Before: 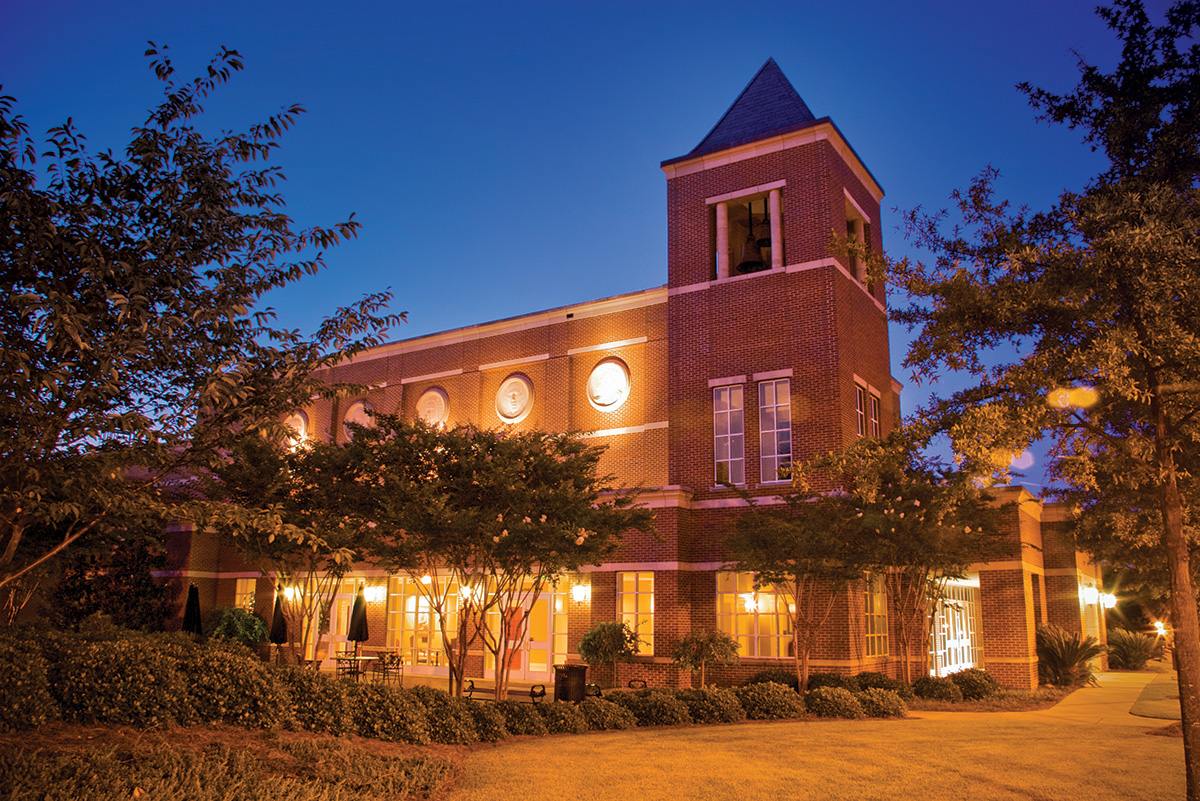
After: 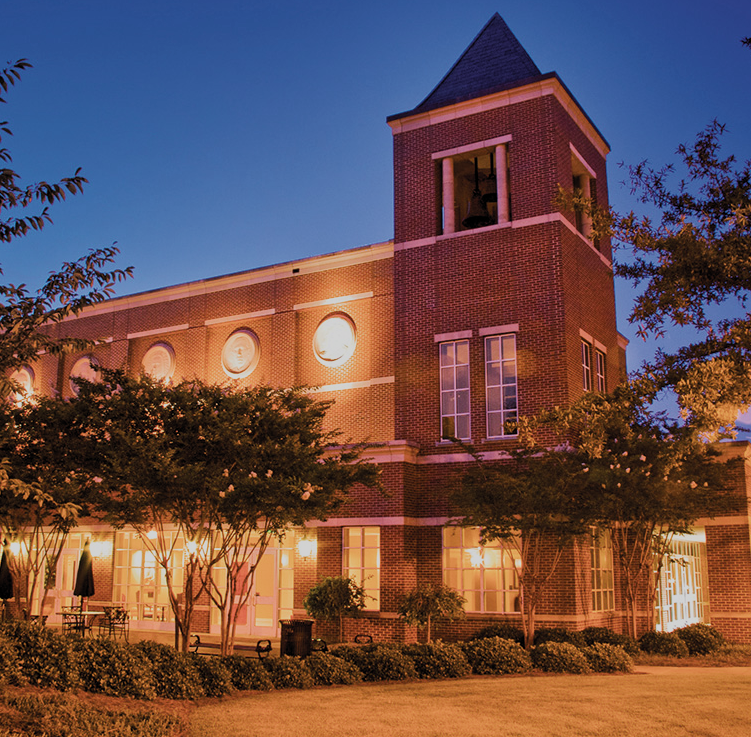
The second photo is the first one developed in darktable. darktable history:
crop and rotate: left 22.887%, top 5.62%, right 14.49%, bottom 2.276%
tone curve: curves: ch0 [(0, 0) (0.266, 0.247) (0.741, 0.751) (1, 1)], color space Lab, linked channels, preserve colors none
color balance rgb: linear chroma grading › global chroma -15.896%, perceptual saturation grading › global saturation 25.883%
filmic rgb: black relative exposure -7.65 EV, white relative exposure 4.56 EV, hardness 3.61, contrast 1.05, color science v5 (2021), contrast in shadows safe, contrast in highlights safe
